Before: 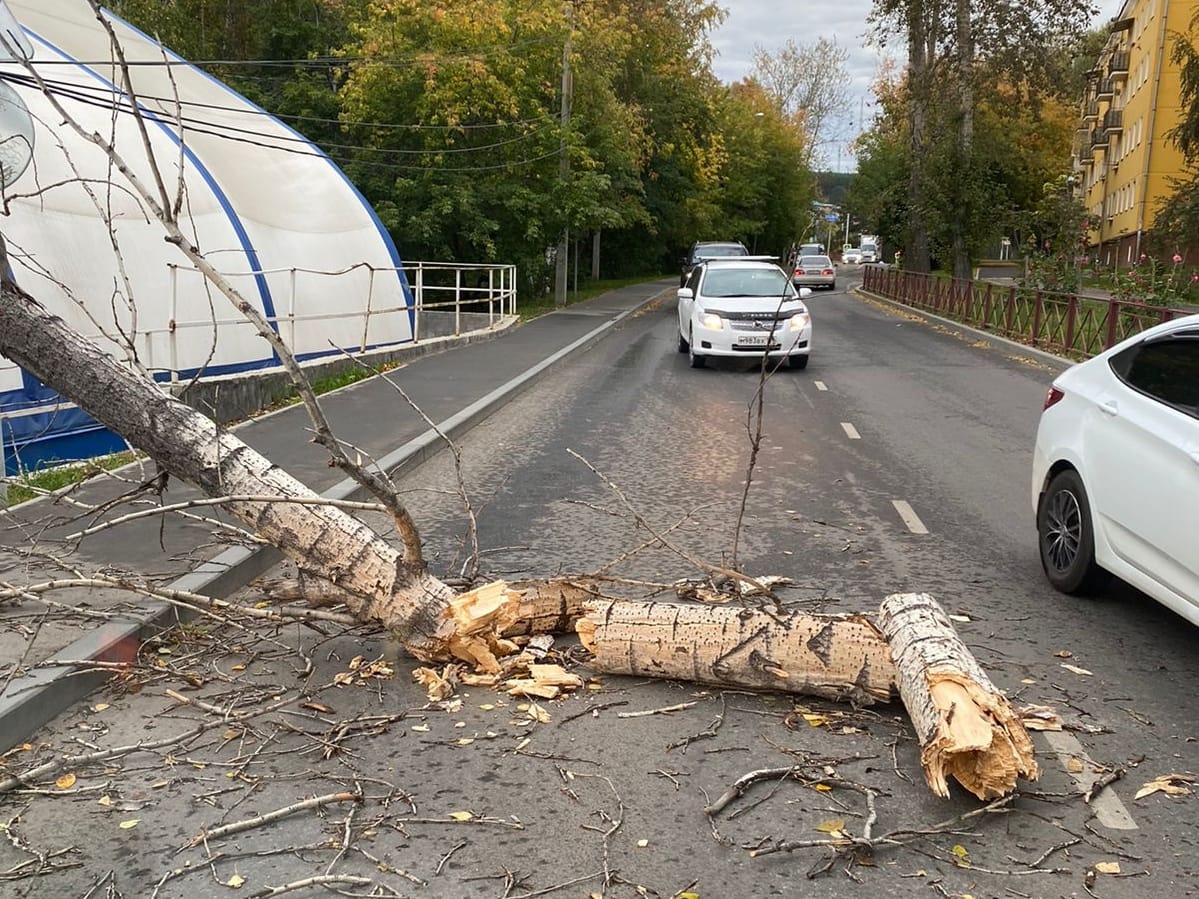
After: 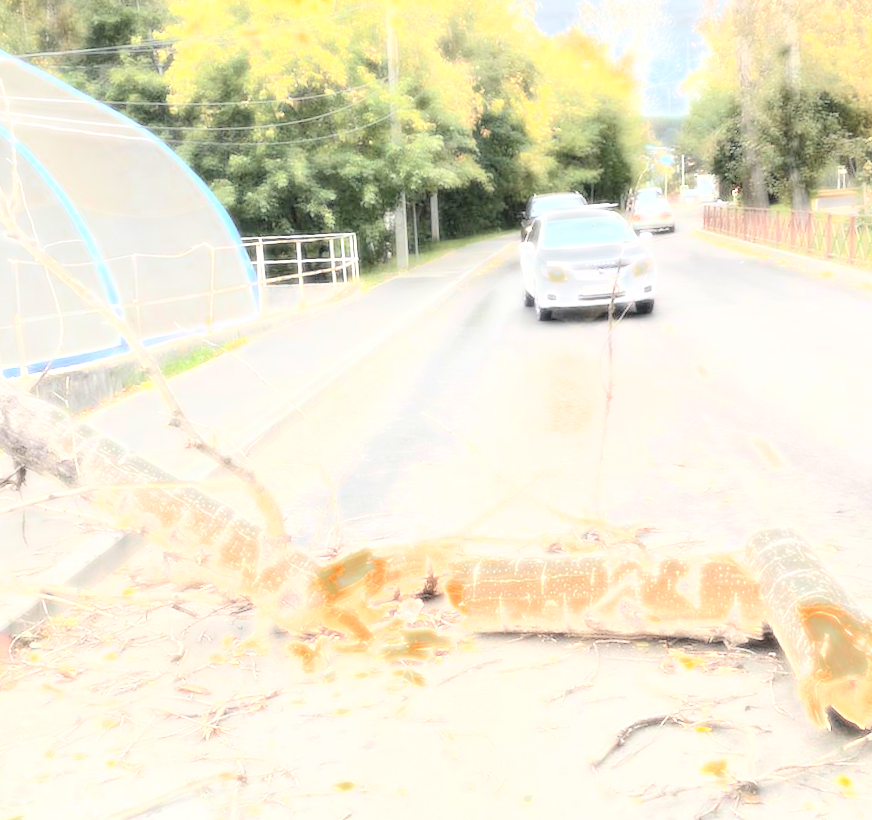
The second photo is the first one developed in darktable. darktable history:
bloom: size 0%, threshold 54.82%, strength 8.31%
color balance: on, module defaults
crop: left 9.88%, right 12.664%
contrast brightness saturation: brightness 0.28
exposure: black level correction 0, exposure 1.379 EV, compensate exposure bias true, compensate highlight preservation false
color zones: curves: ch0 [(0.018, 0.548) (0.197, 0.654) (0.425, 0.447) (0.605, 0.658) (0.732, 0.579)]; ch1 [(0.105, 0.531) (0.224, 0.531) (0.386, 0.39) (0.618, 0.456) (0.732, 0.456) (0.956, 0.421)]; ch2 [(0.039, 0.583) (0.215, 0.465) (0.399, 0.544) (0.465, 0.548) (0.614, 0.447) (0.724, 0.43) (0.882, 0.623) (0.956, 0.632)]
rotate and perspective: rotation -4.57°, crop left 0.054, crop right 0.944, crop top 0.087, crop bottom 0.914
tone equalizer: on, module defaults
